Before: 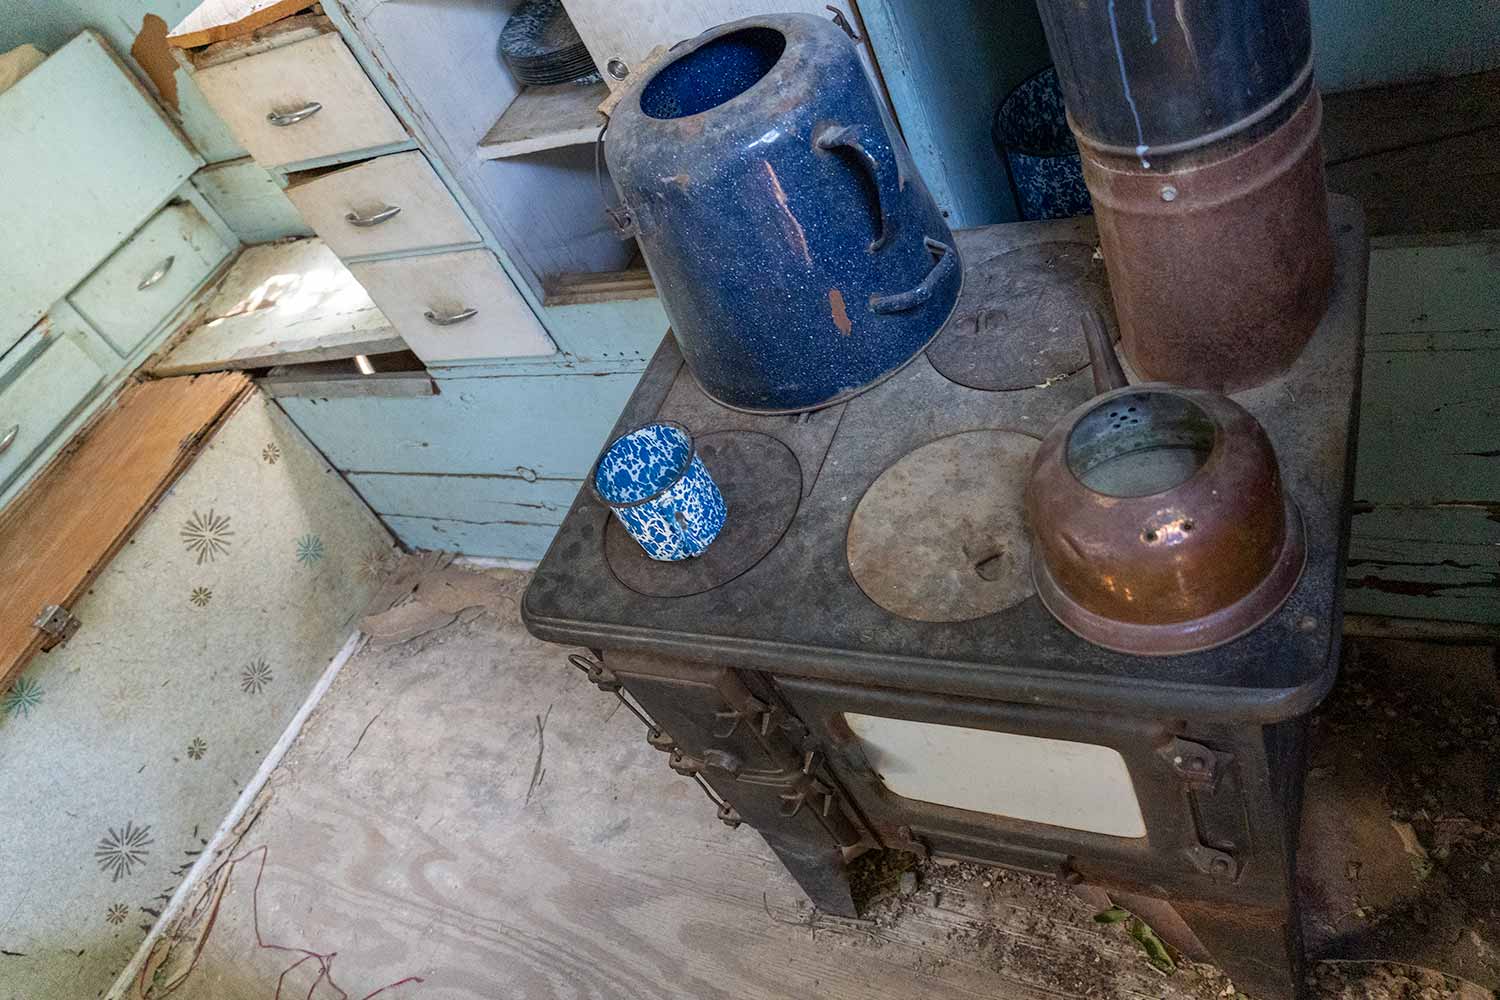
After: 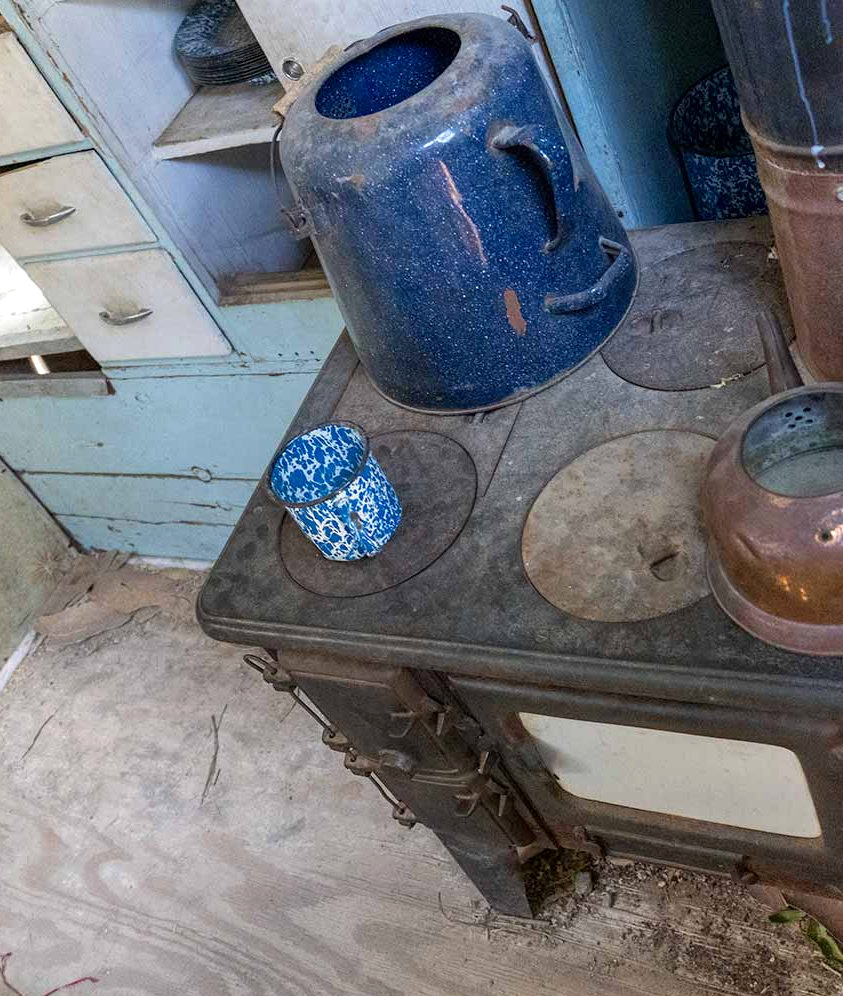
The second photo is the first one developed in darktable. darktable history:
crop: left 21.674%, right 22.086%
exposure: black level correction 0.001, exposure 0.14 EV, compensate highlight preservation false
